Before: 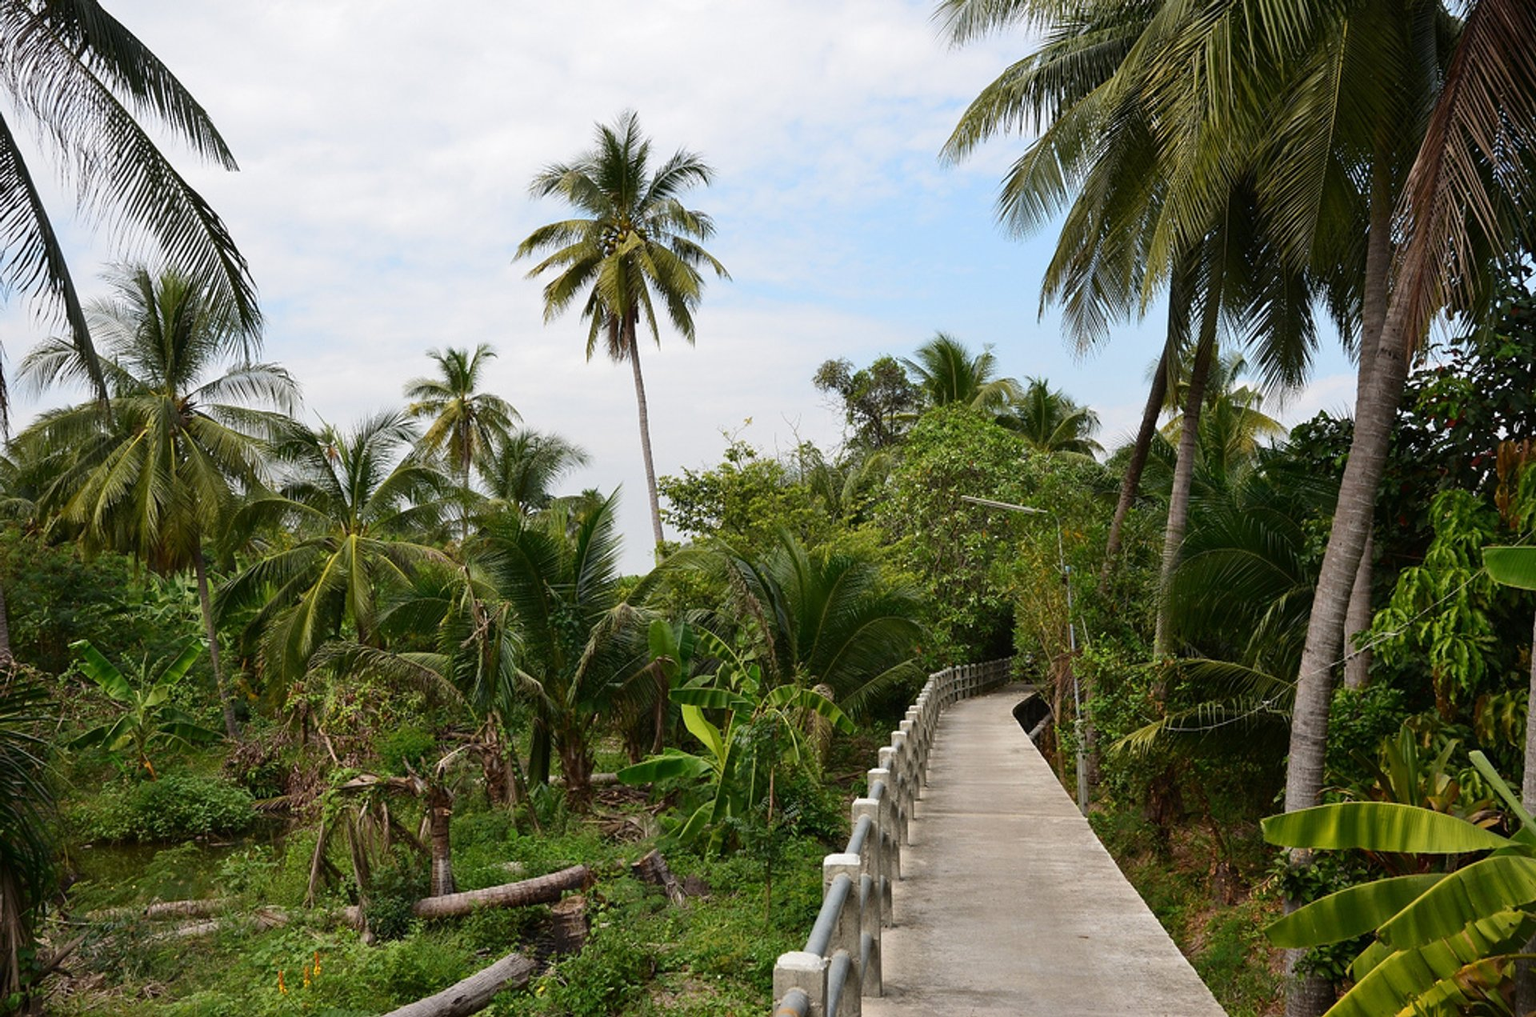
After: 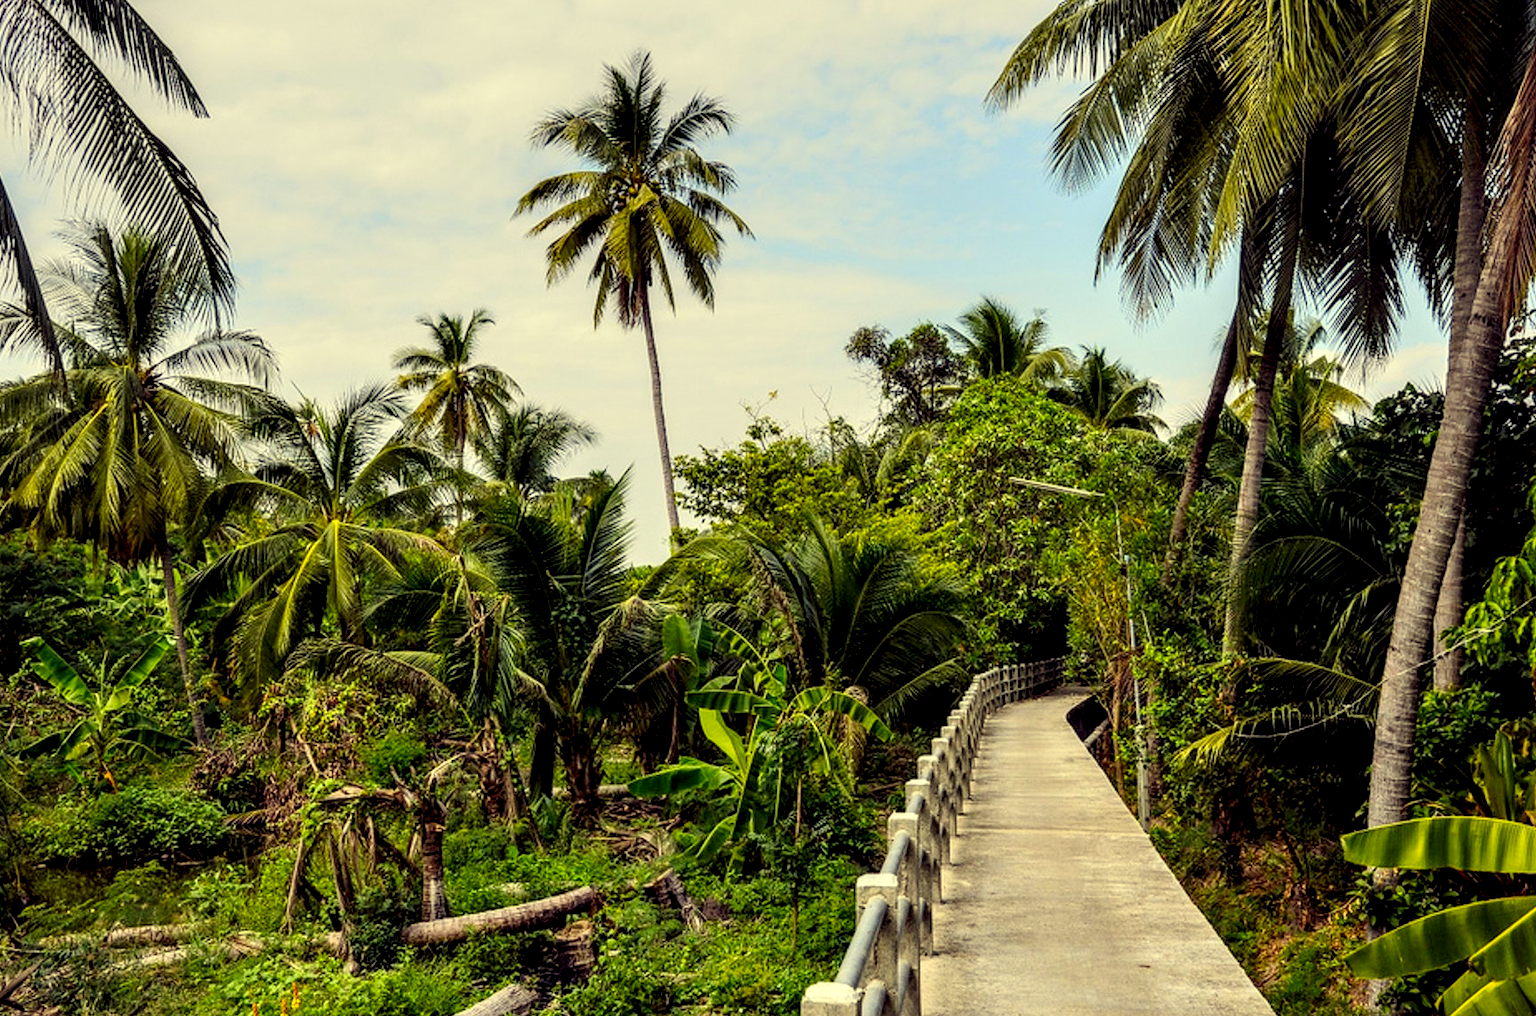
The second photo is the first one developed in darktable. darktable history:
color calibration: output R [1.063, -0.012, -0.003, 0], output G [0, 1.022, 0.021, 0], output B [-0.079, 0.047, 1, 0], illuminant custom, x 0.389, y 0.387, temperature 3838.64 K
exposure: exposure -0.462 EV, compensate highlight preservation false
tone curve: curves: ch0 [(0, 0) (0.07, 0.057) (0.15, 0.177) (0.352, 0.445) (0.59, 0.703) (0.857, 0.908) (1, 1)], color space Lab, linked channels, preserve colors none
local contrast: highlights 19%, detail 186%
color correction: highlights a* -0.482, highlights b* 40, shadows a* 9.8, shadows b* -0.161
color balance rgb: shadows lift › hue 87.51°, highlights gain › chroma 1.62%, highlights gain › hue 55.1°, global offset › chroma 0.06%, global offset › hue 253.66°, linear chroma grading › global chroma 0.5%, perceptual saturation grading › global saturation 16.38%
crop: left 3.305%, top 6.436%, right 6.389%, bottom 3.258%
